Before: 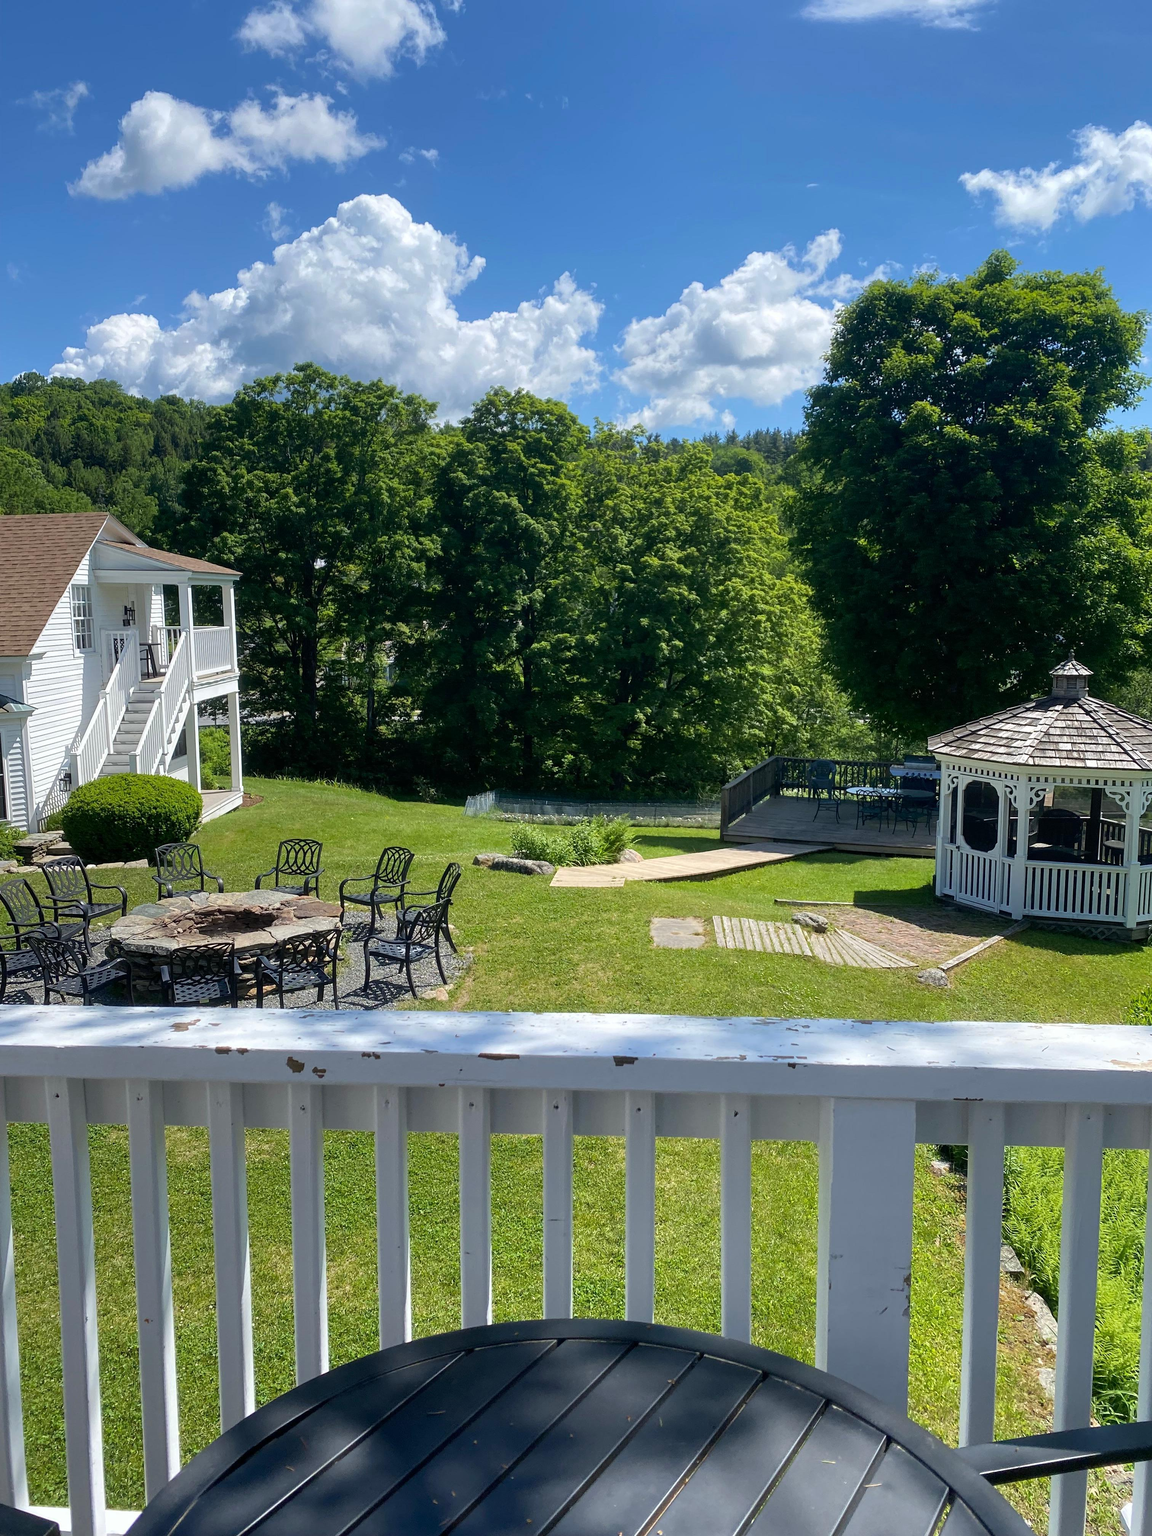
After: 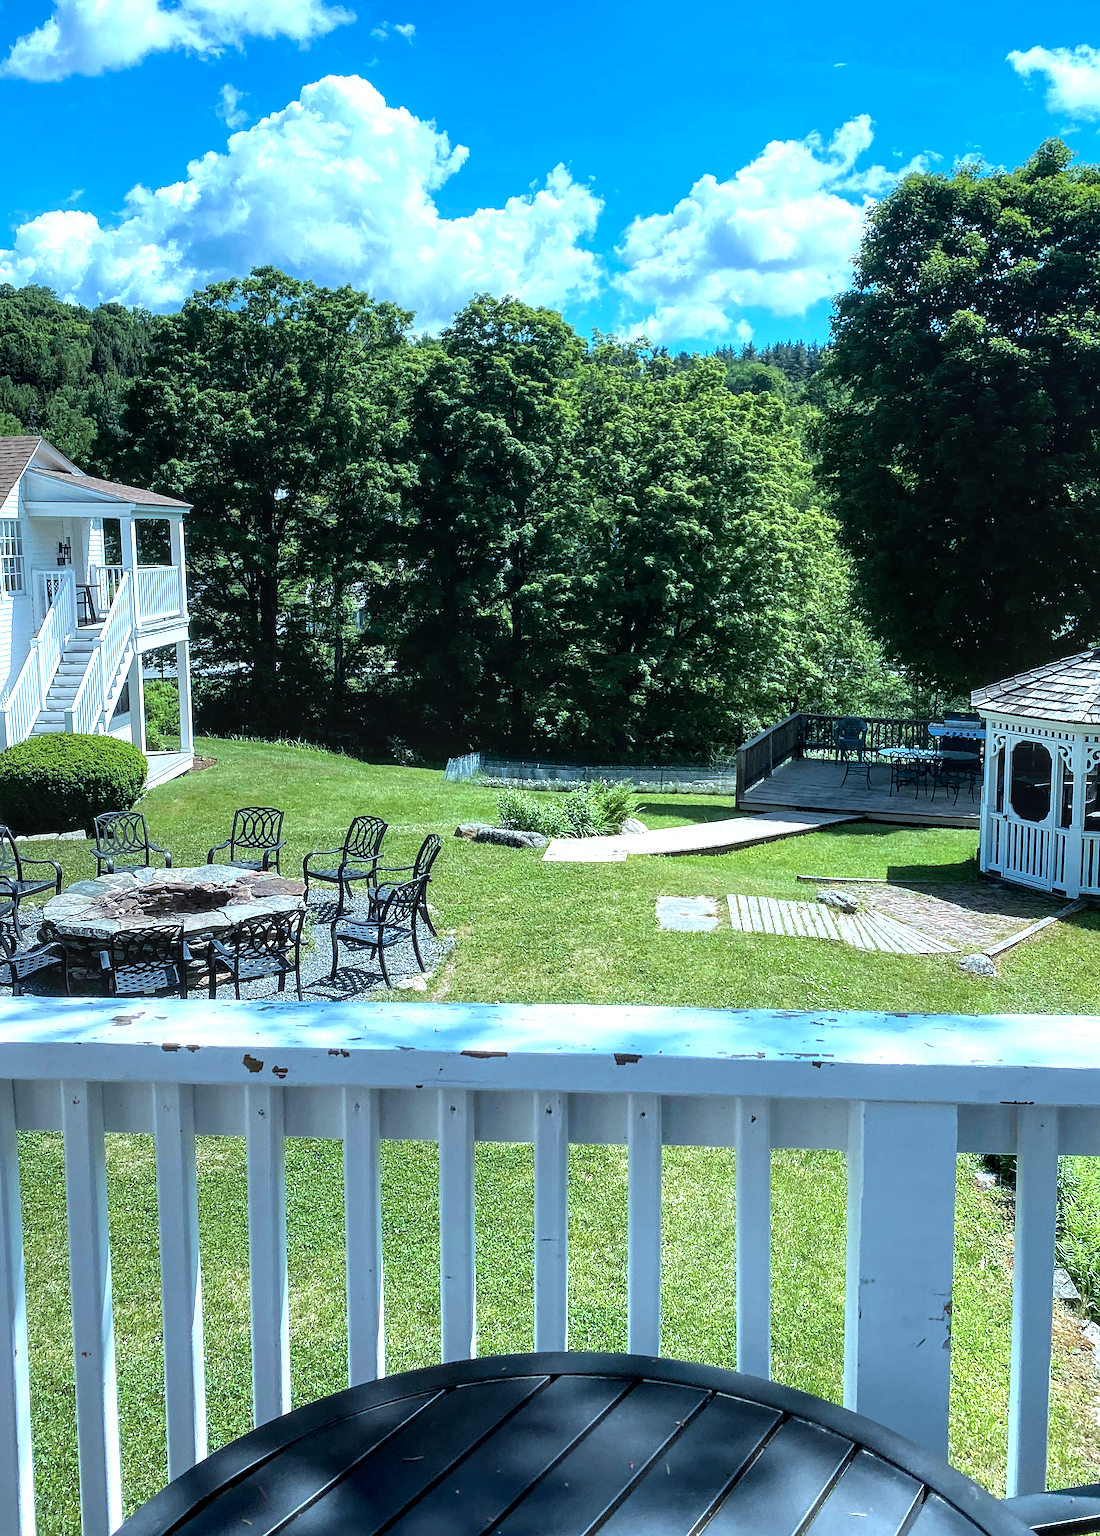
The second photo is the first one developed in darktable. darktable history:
local contrast: detail 130%
crop: left 6.337%, top 8.368%, right 9.527%, bottom 3.54%
sharpen: on, module defaults
tone equalizer: -8 EV -0.715 EV, -7 EV -0.729 EV, -6 EV -0.634 EV, -5 EV -0.424 EV, -3 EV 0.385 EV, -2 EV 0.6 EV, -1 EV 0.692 EV, +0 EV 0.76 EV
color correction: highlights a* -9.57, highlights b* -21.59
